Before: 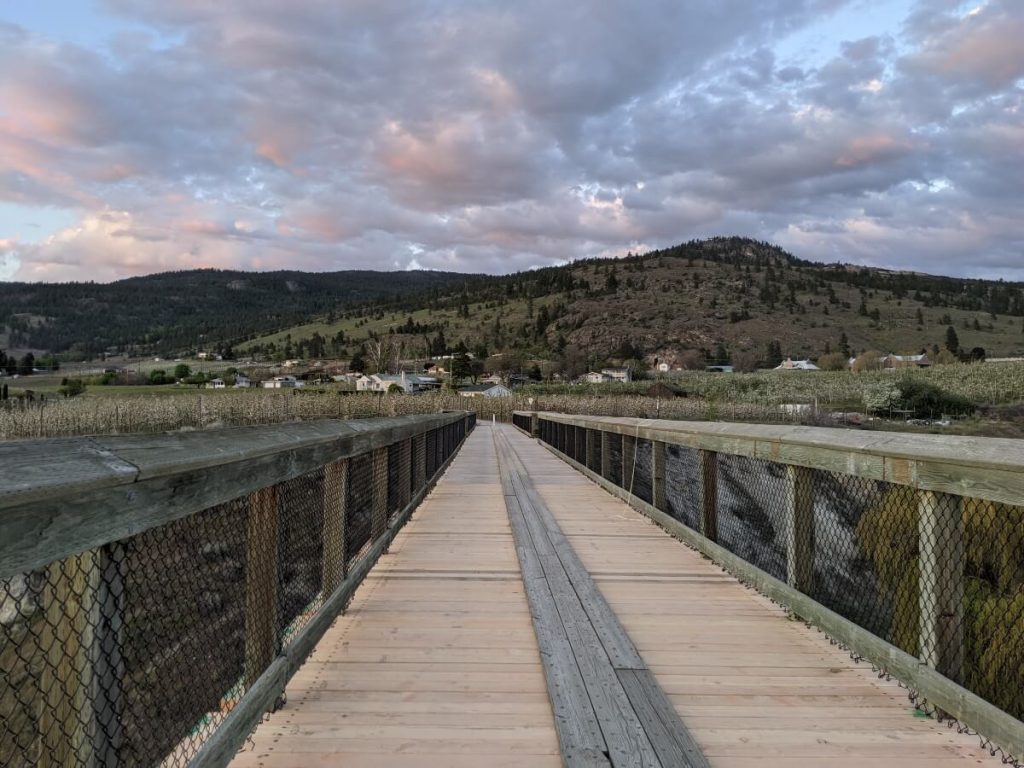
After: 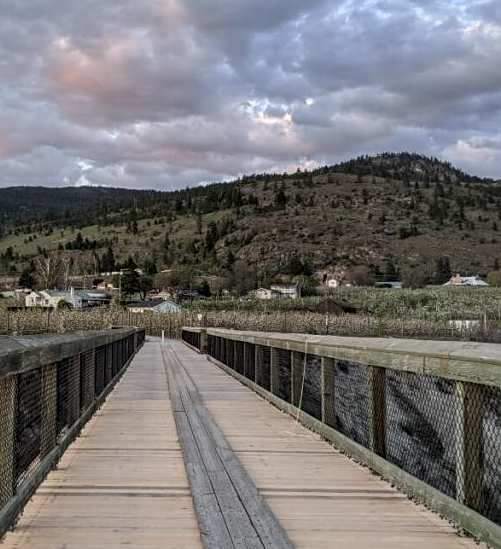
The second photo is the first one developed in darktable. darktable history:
sharpen: amount 0.217
crop: left 32.341%, top 10.955%, right 18.729%, bottom 17.476%
local contrast: on, module defaults
